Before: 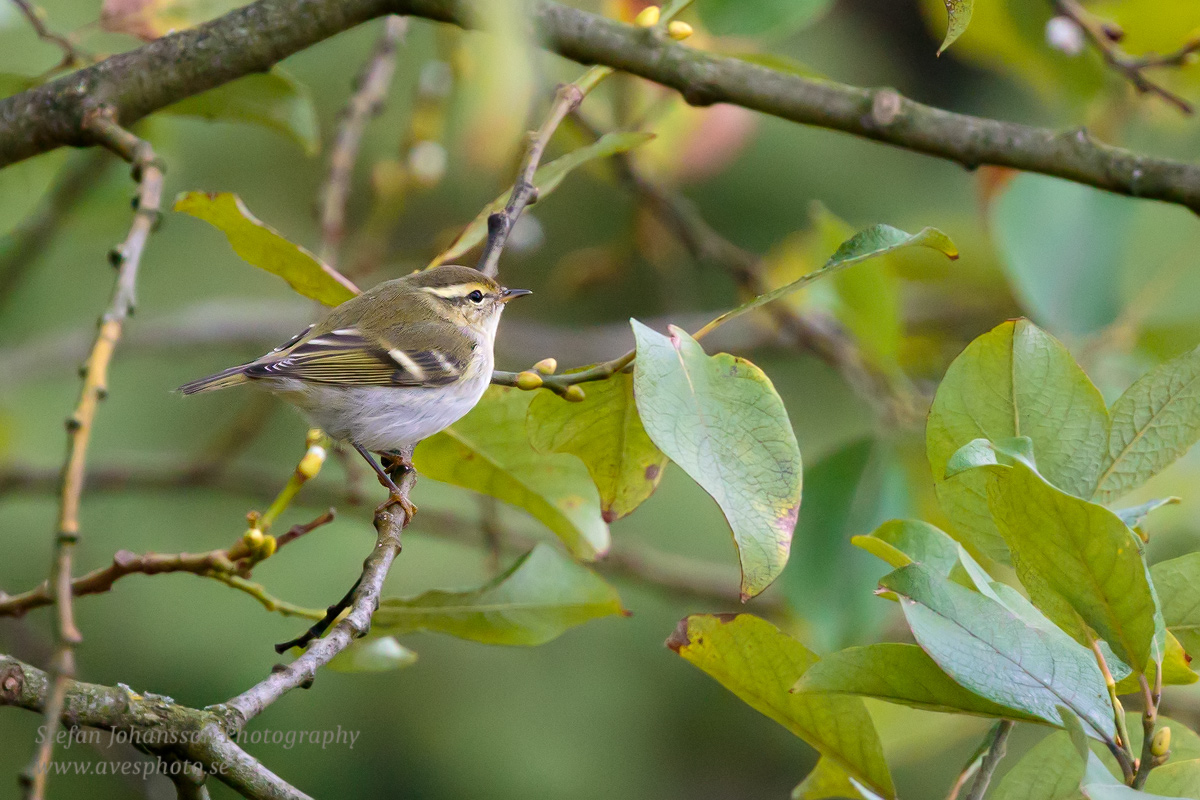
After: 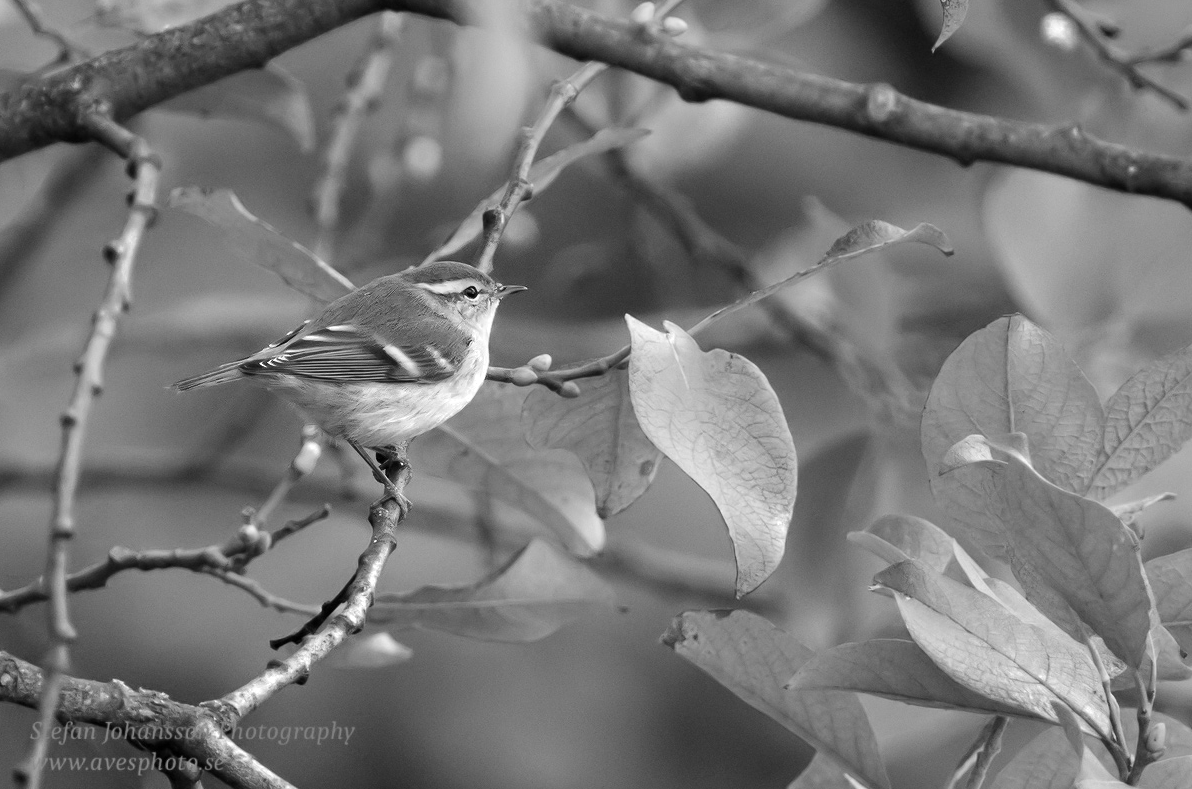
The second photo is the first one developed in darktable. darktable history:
color zones: curves: ch0 [(0, 0.613) (0.01, 0.613) (0.245, 0.448) (0.498, 0.529) (0.642, 0.665) (0.879, 0.777) (0.99, 0.613)]; ch1 [(0, 0) (0.143, 0) (0.286, 0) (0.429, 0) (0.571, 0) (0.714, 0) (0.857, 0)]
crop: left 0.423%, top 0.61%, right 0.229%, bottom 0.641%
shadows and highlights: soften with gaussian
contrast brightness saturation: contrast 0.103, brightness 0.022, saturation 0.023
